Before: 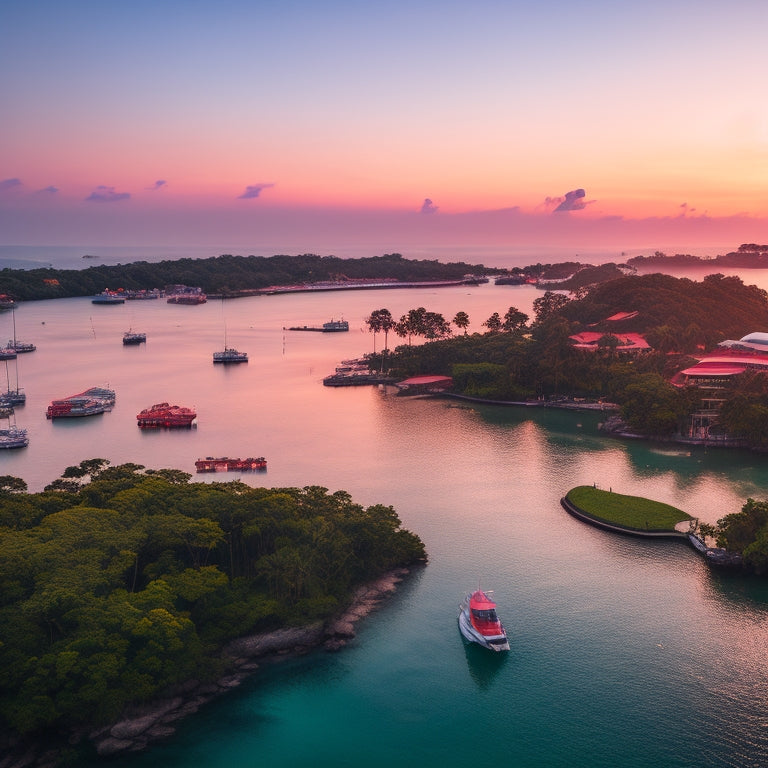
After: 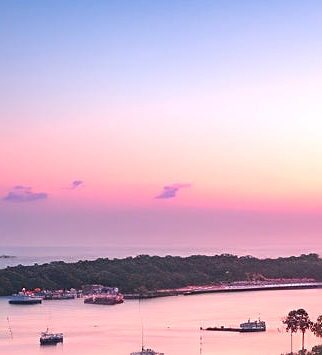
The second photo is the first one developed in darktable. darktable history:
exposure: black level correction 0, exposure 0.7 EV, compensate exposure bias true, compensate highlight preservation false
sharpen: on, module defaults
crop and rotate: left 10.817%, top 0.062%, right 47.194%, bottom 53.626%
